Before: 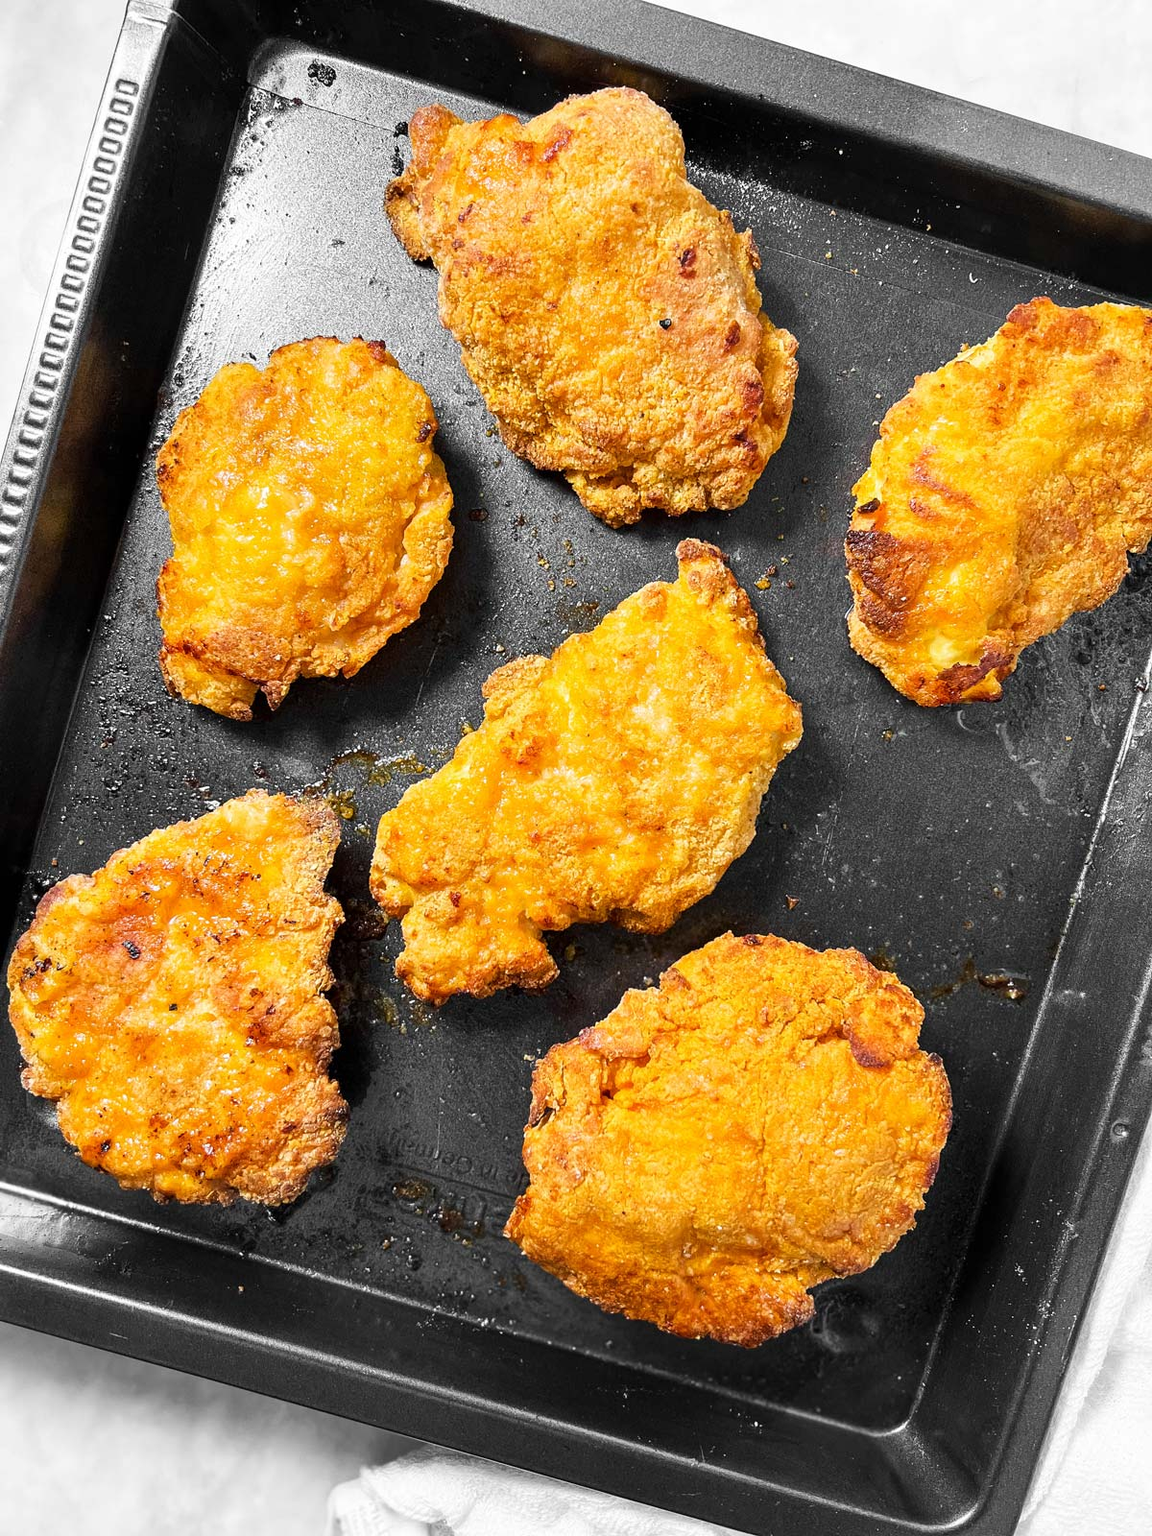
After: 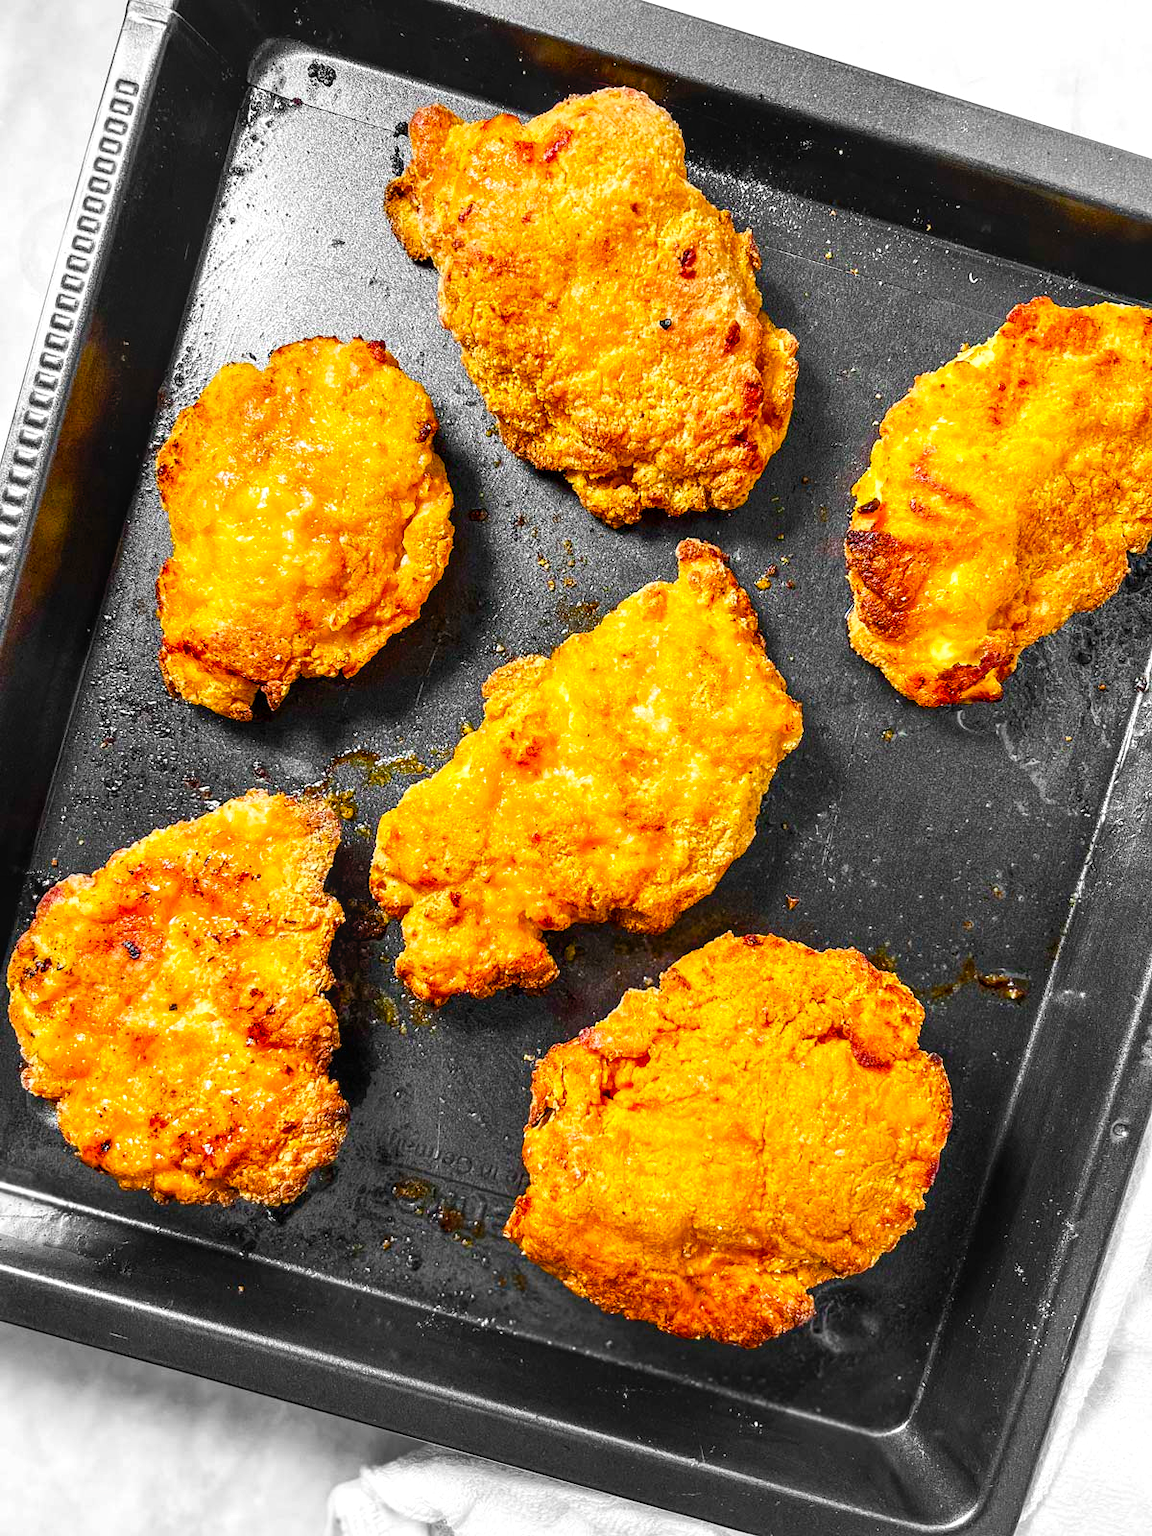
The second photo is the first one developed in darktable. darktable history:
color correction: highlights b* 0.009, saturation 1.3
local contrast: on, module defaults
color balance rgb: highlights gain › luminance 14.655%, perceptual saturation grading › global saturation 20%, perceptual saturation grading › highlights -25.157%, perceptual saturation grading › shadows 49.24%, global vibrance 18.668%
